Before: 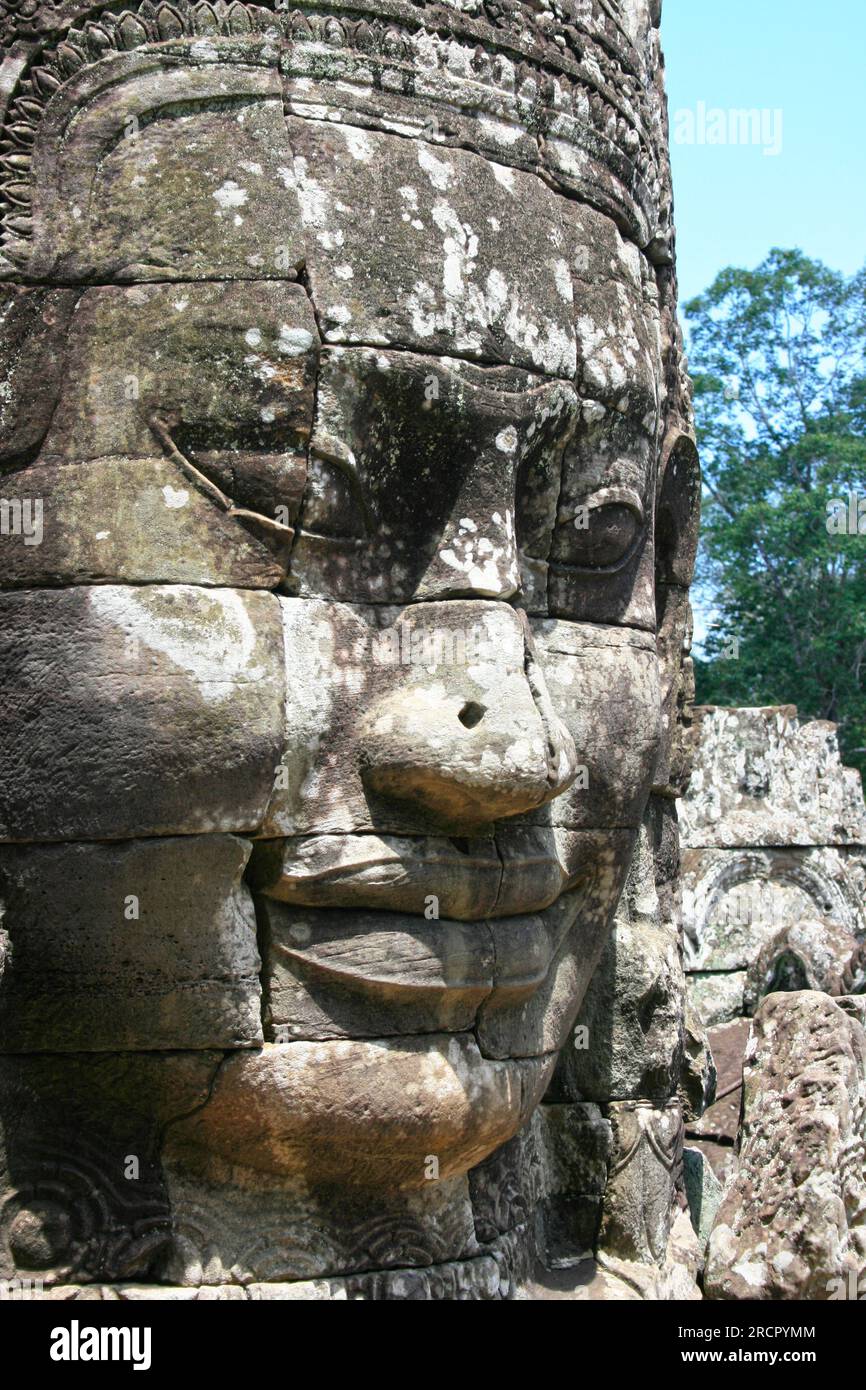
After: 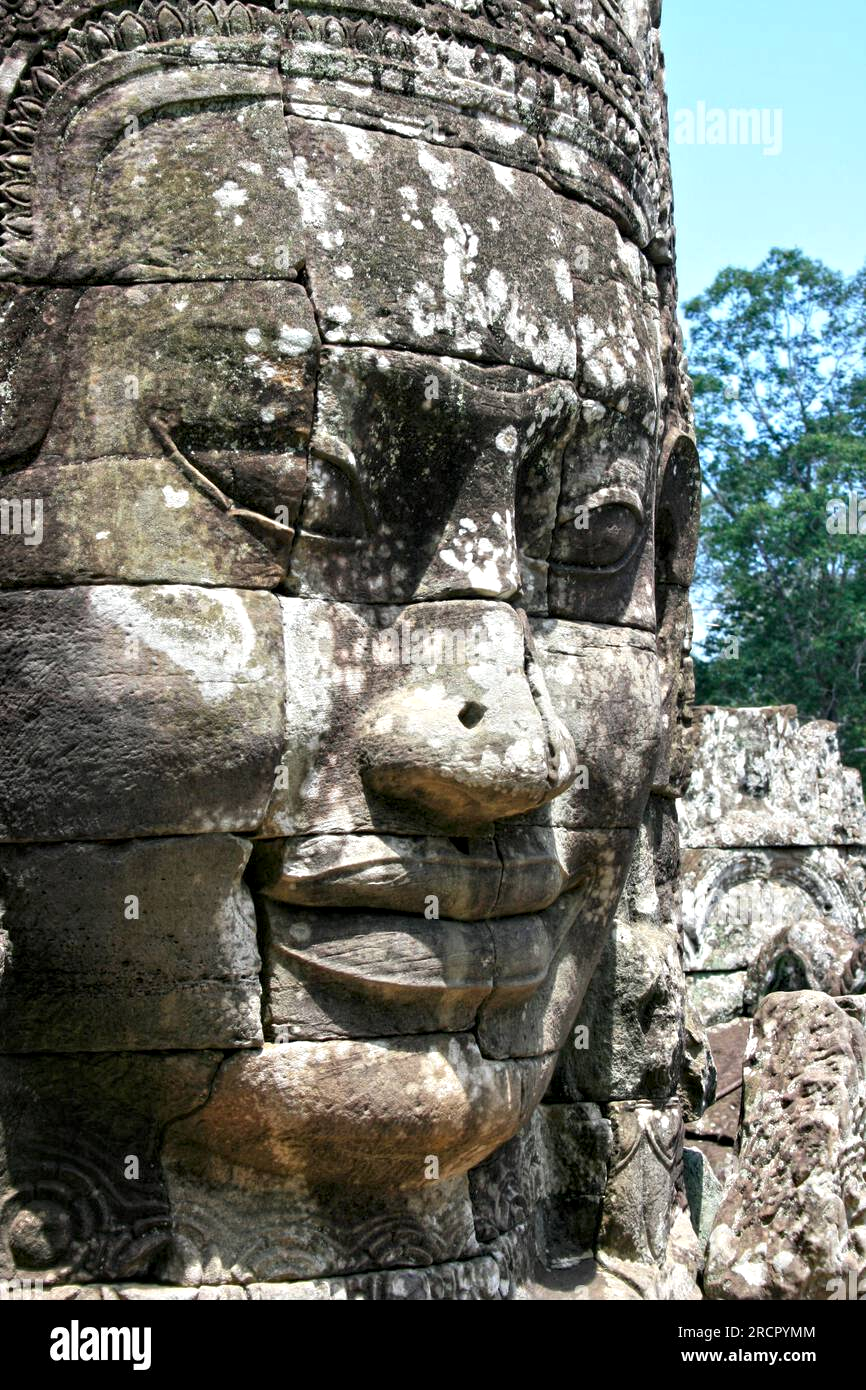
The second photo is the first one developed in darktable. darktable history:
contrast equalizer: y [[0.511, 0.558, 0.631, 0.632, 0.559, 0.512], [0.5 ×6], [0.507, 0.559, 0.627, 0.644, 0.647, 0.647], [0 ×6], [0 ×6]], mix 0.314
local contrast: highlights 100%, shadows 99%, detail 120%, midtone range 0.2
